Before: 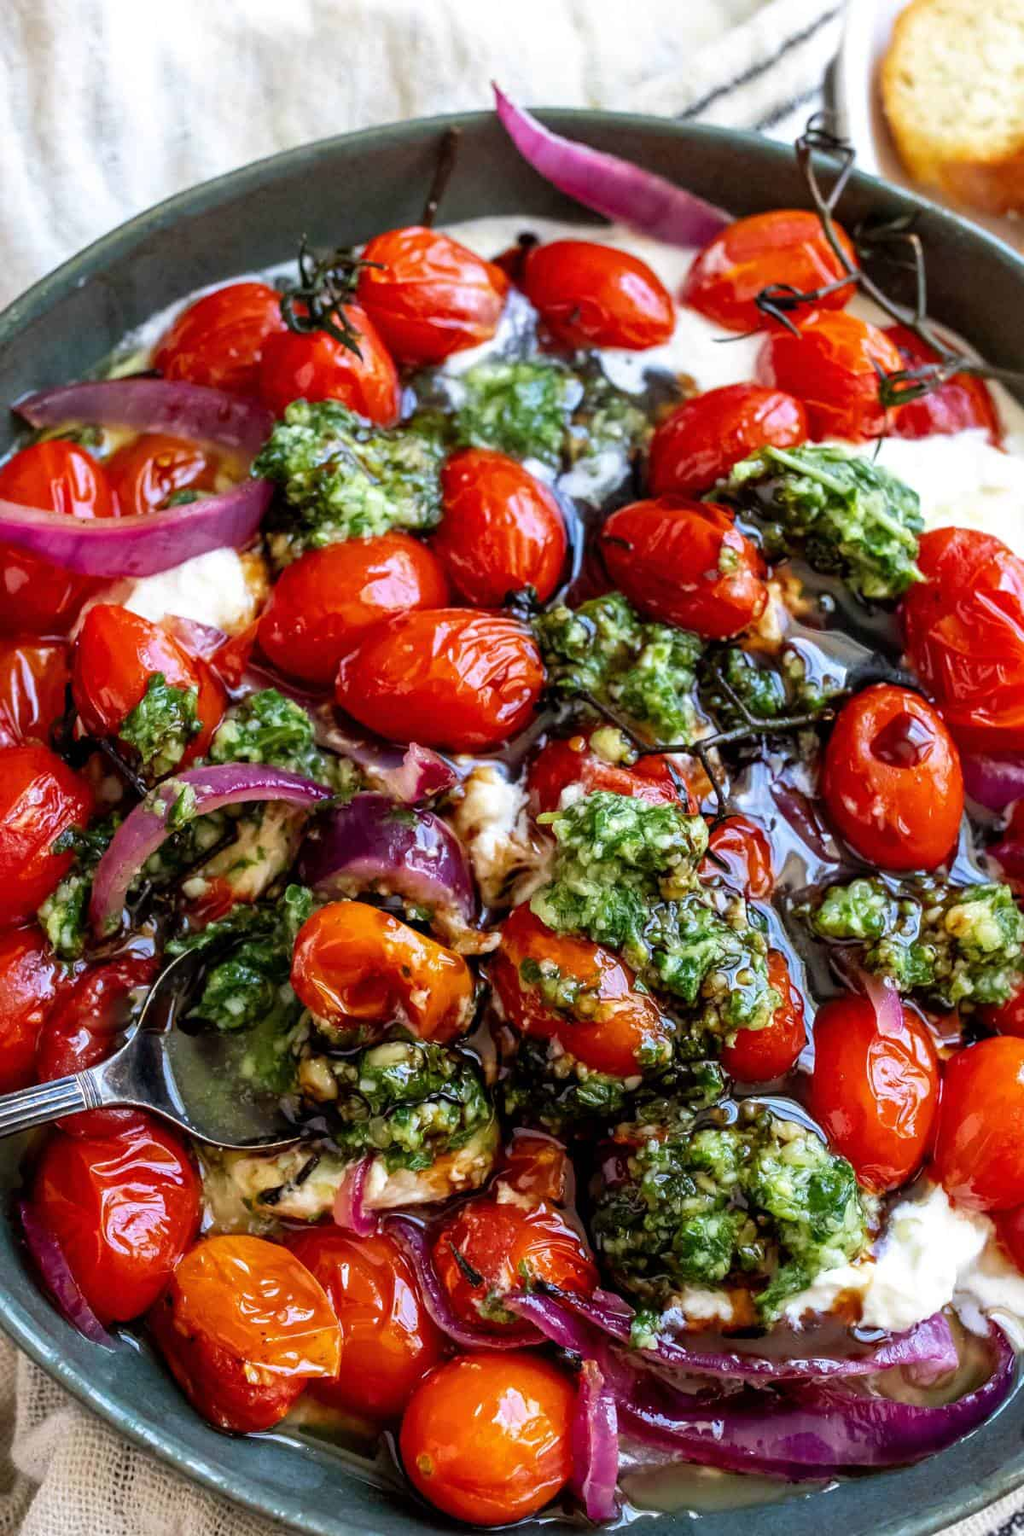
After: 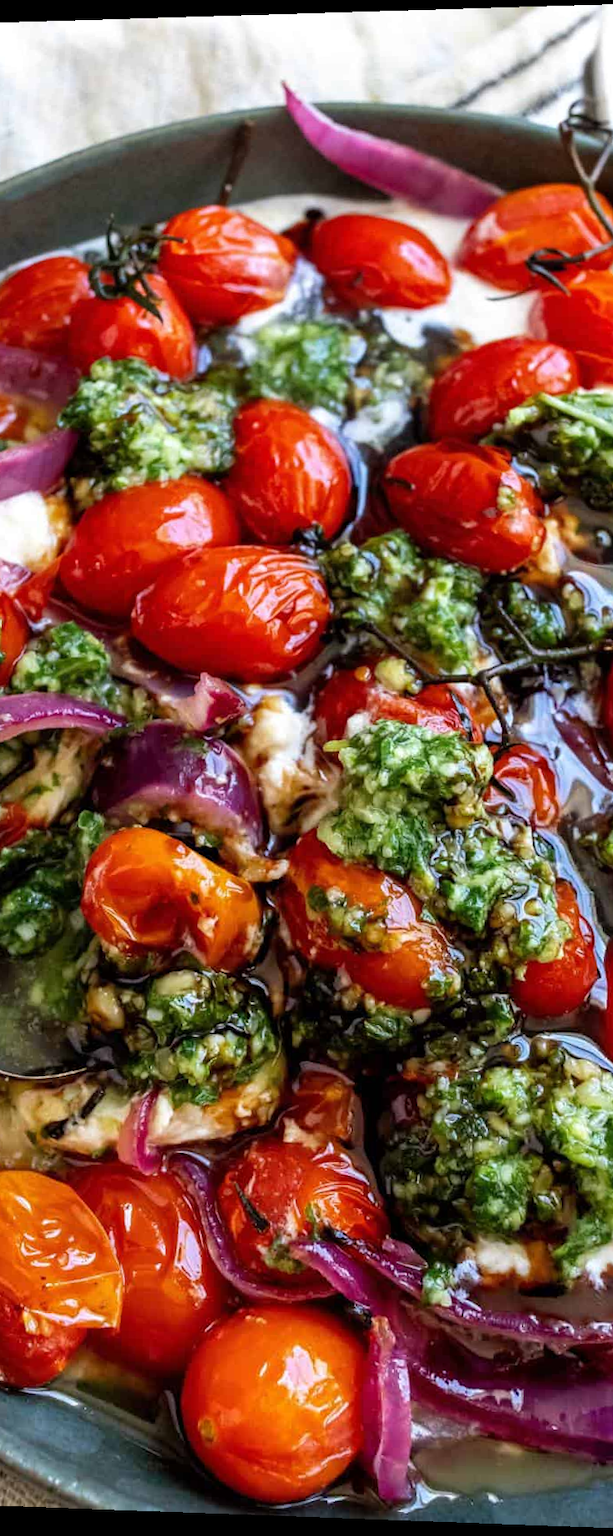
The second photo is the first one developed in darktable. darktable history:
rotate and perspective: rotation 0.128°, lens shift (vertical) -0.181, lens shift (horizontal) -0.044, shear 0.001, automatic cropping off
crop: left 21.496%, right 22.254%
